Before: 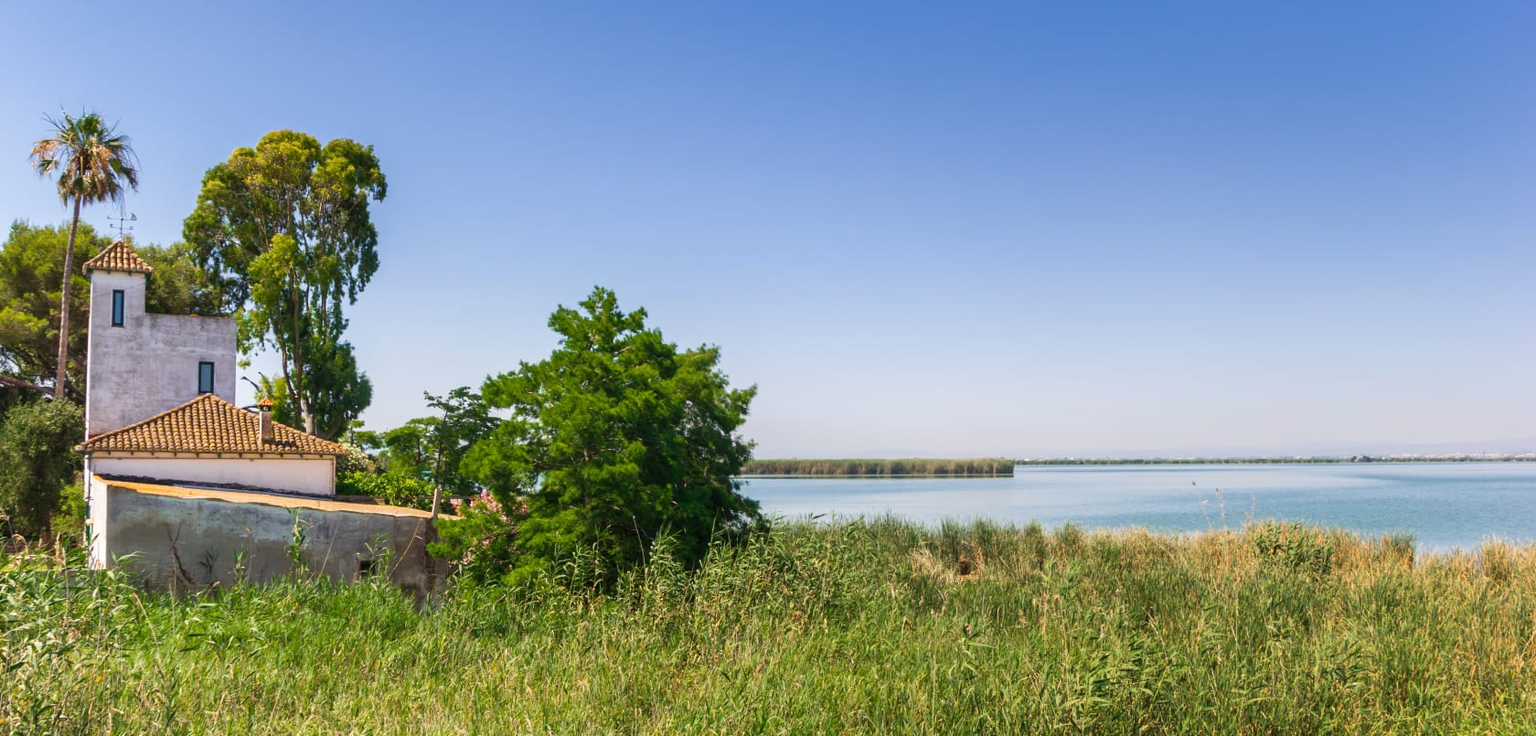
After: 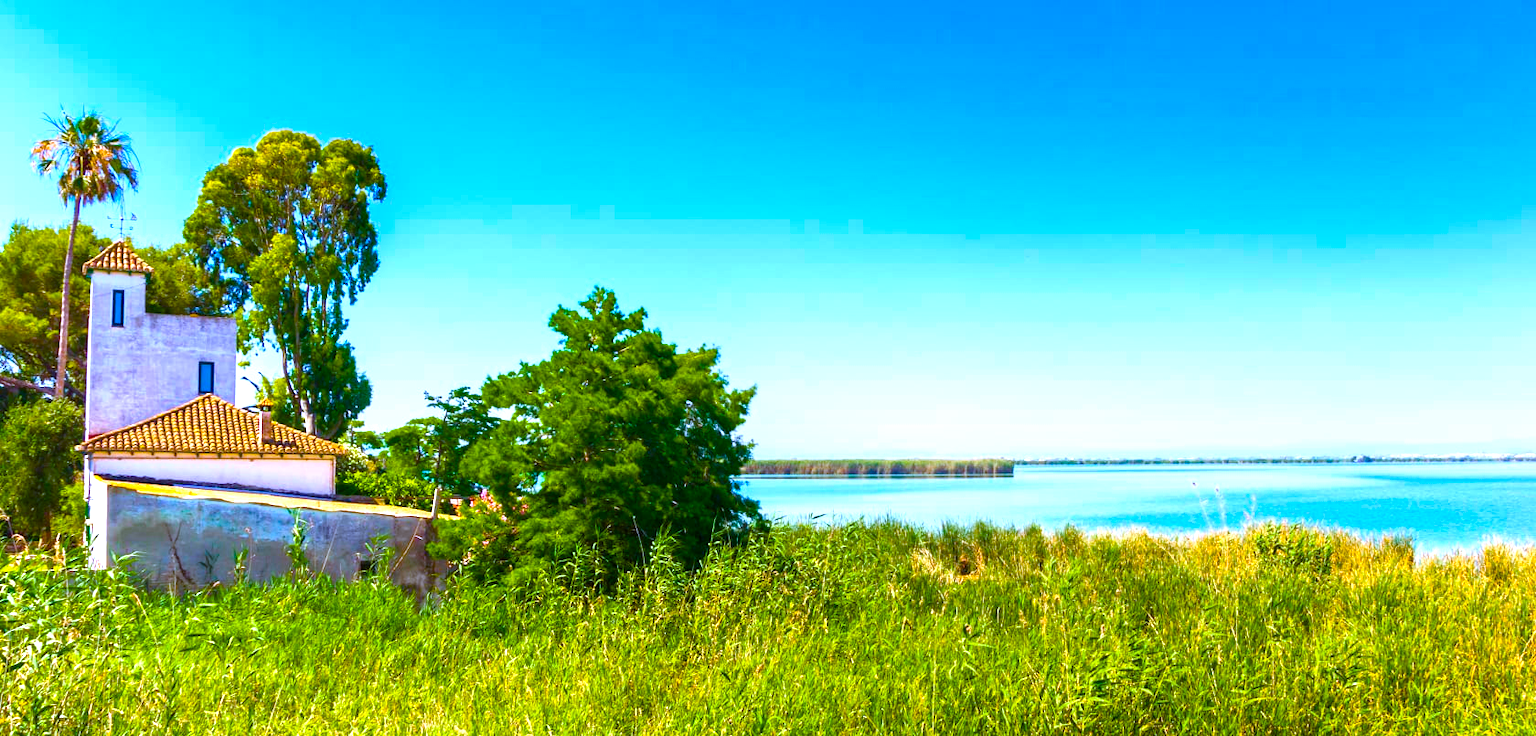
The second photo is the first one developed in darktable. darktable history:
color balance rgb: linear chroma grading › global chroma 25%, perceptual saturation grading › global saturation 40%, perceptual saturation grading › highlights -50%, perceptual saturation grading › shadows 30%, perceptual brilliance grading › global brilliance 25%, global vibrance 60%
white balance: red 0.948, green 1.02, blue 1.176
